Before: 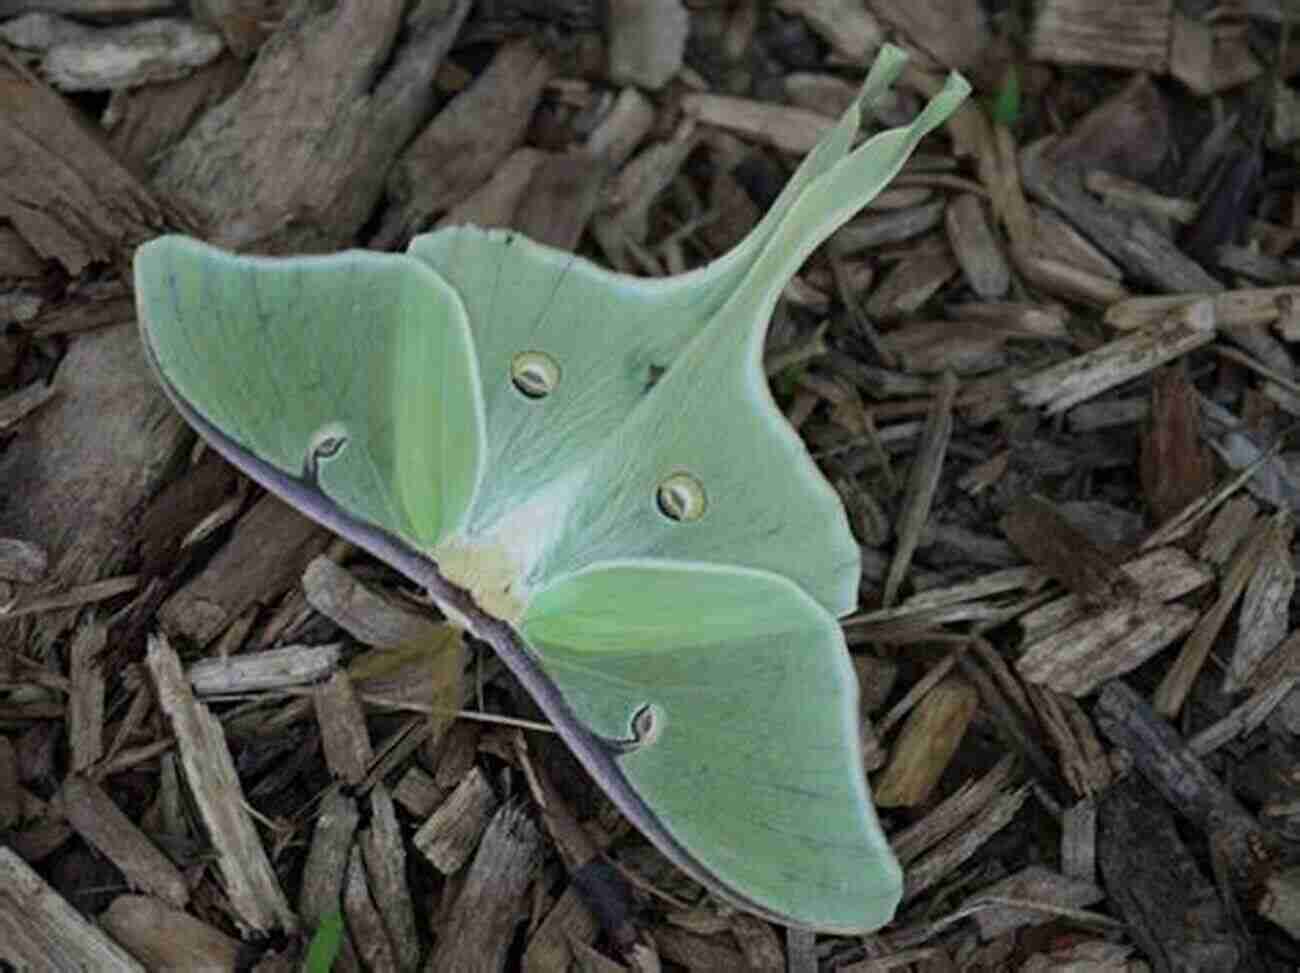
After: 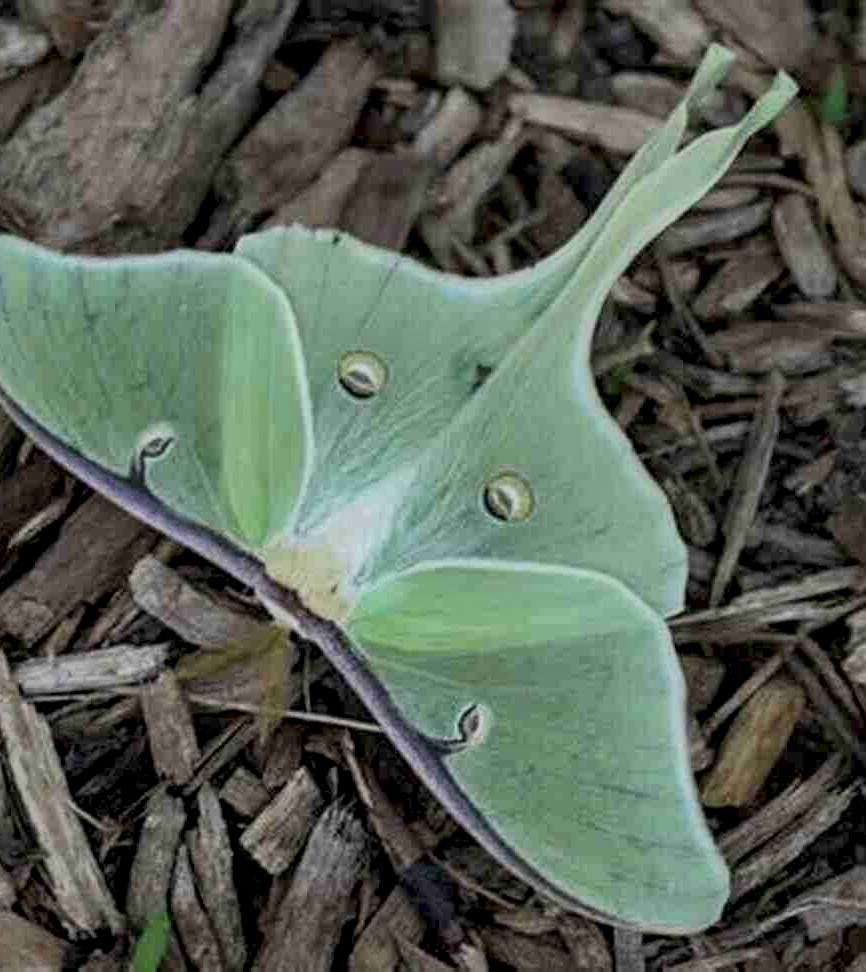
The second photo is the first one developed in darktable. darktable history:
crop and rotate: left 13.345%, right 20.028%
local contrast: detail 150%
shadows and highlights: shadows 38.75, highlights -75.92
color correction: highlights b* 0.012, saturation 0.978
